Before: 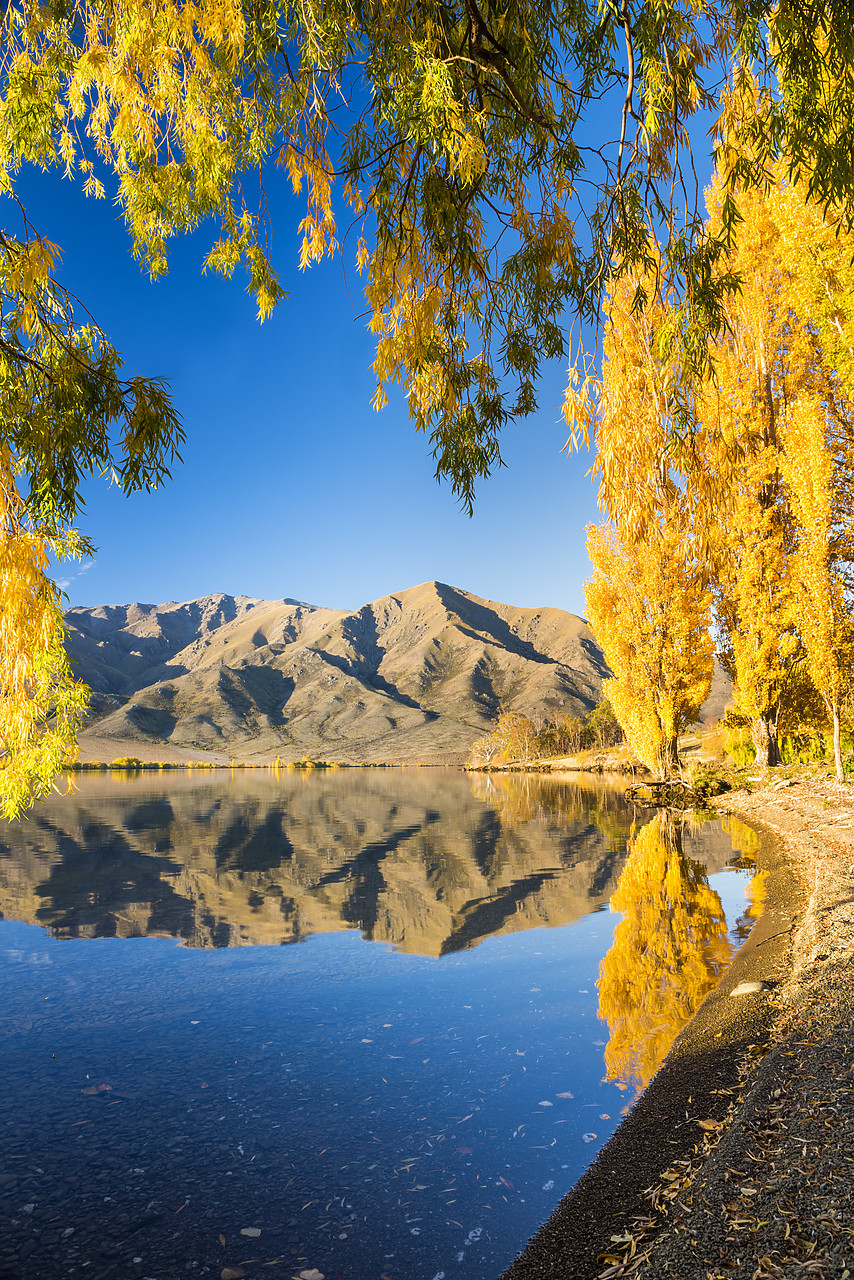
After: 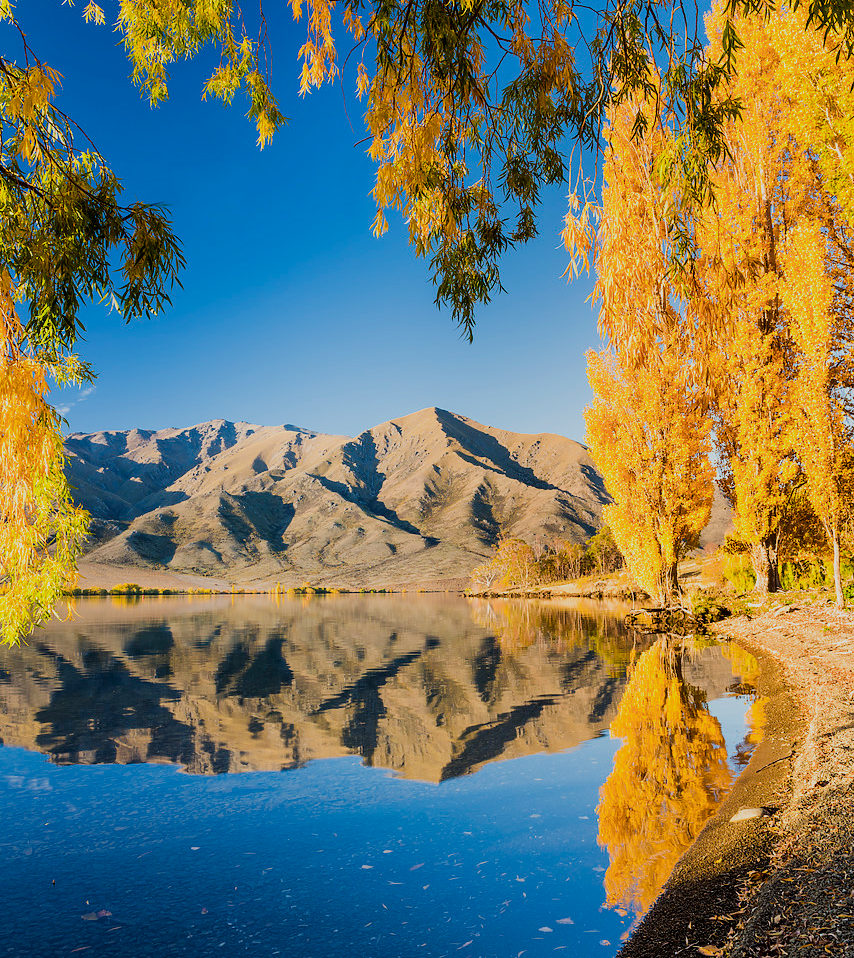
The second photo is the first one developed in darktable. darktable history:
contrast brightness saturation: brightness -0.091
exposure: exposure 0.361 EV, compensate highlight preservation false
crop: top 13.669%, bottom 11.466%
filmic rgb: black relative exposure -7.65 EV, white relative exposure 4.56 EV, hardness 3.61
